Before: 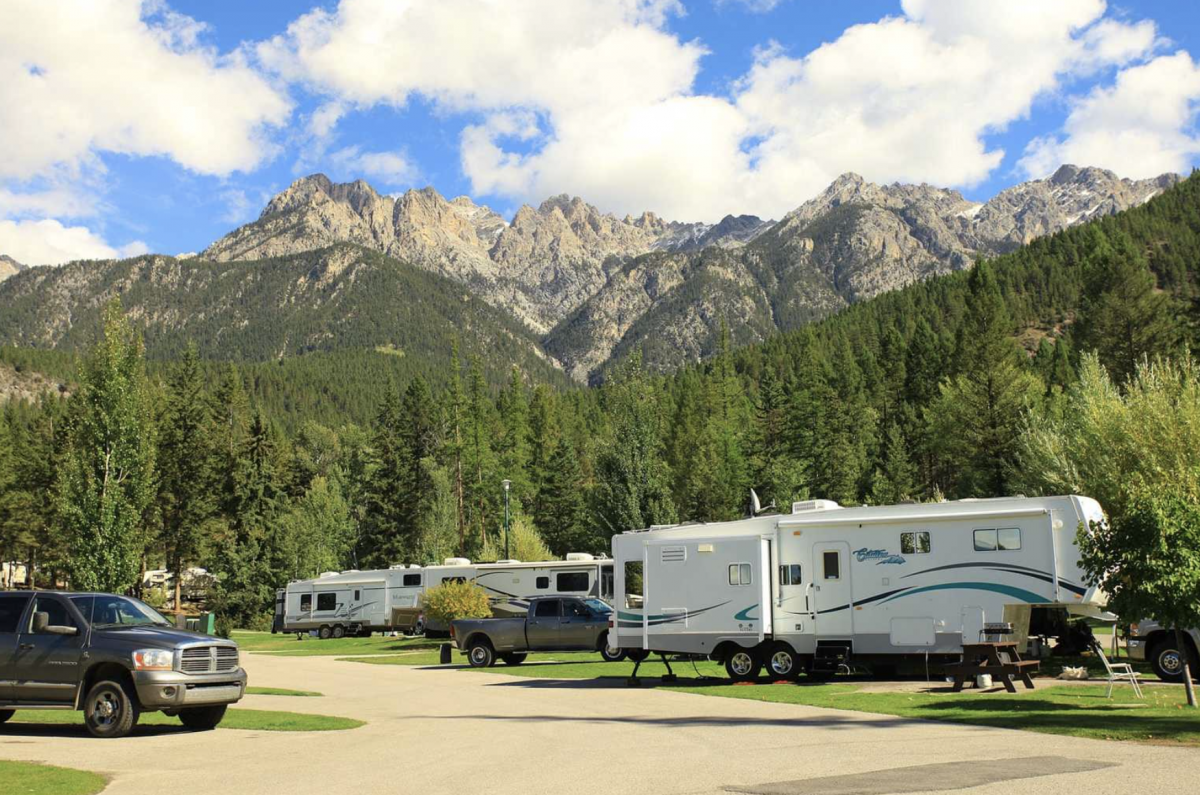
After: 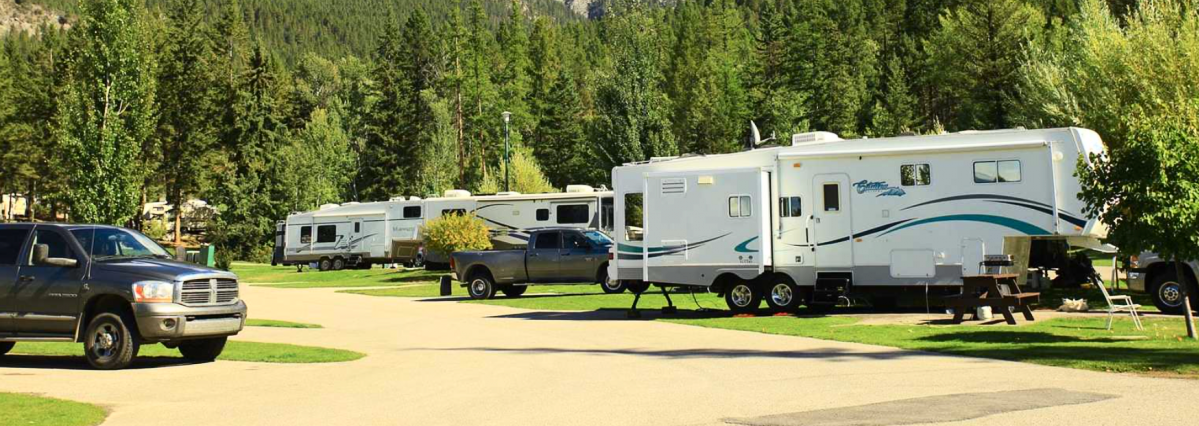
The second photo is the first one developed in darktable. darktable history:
crop and rotate: top 46.39%, right 0.081%
contrast brightness saturation: contrast 0.231, brightness 0.099, saturation 0.293
